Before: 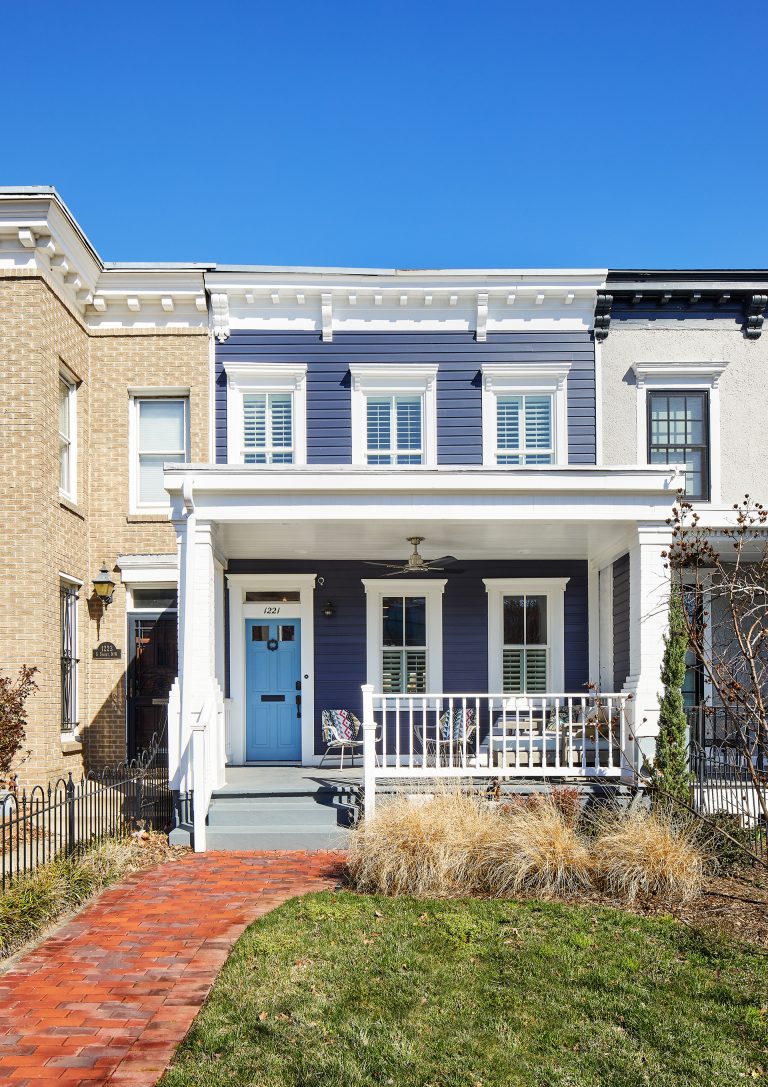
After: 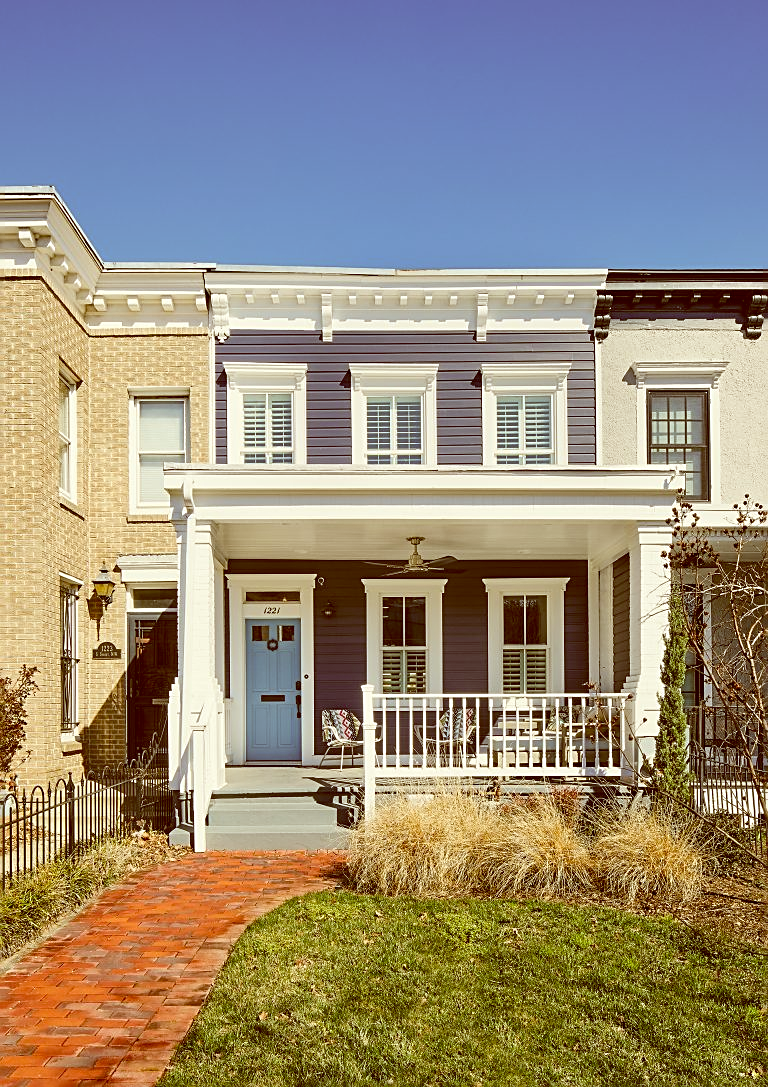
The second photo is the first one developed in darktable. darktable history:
color correction: highlights a* -0.482, highlights b* 0.161, shadows a* 4.66, shadows b* 20.72
sharpen: on, module defaults
white balance: red 0.988, blue 1.017
color balance: lift [1.001, 1.007, 1, 0.993], gamma [1.023, 1.026, 1.01, 0.974], gain [0.964, 1.059, 1.073, 0.927]
